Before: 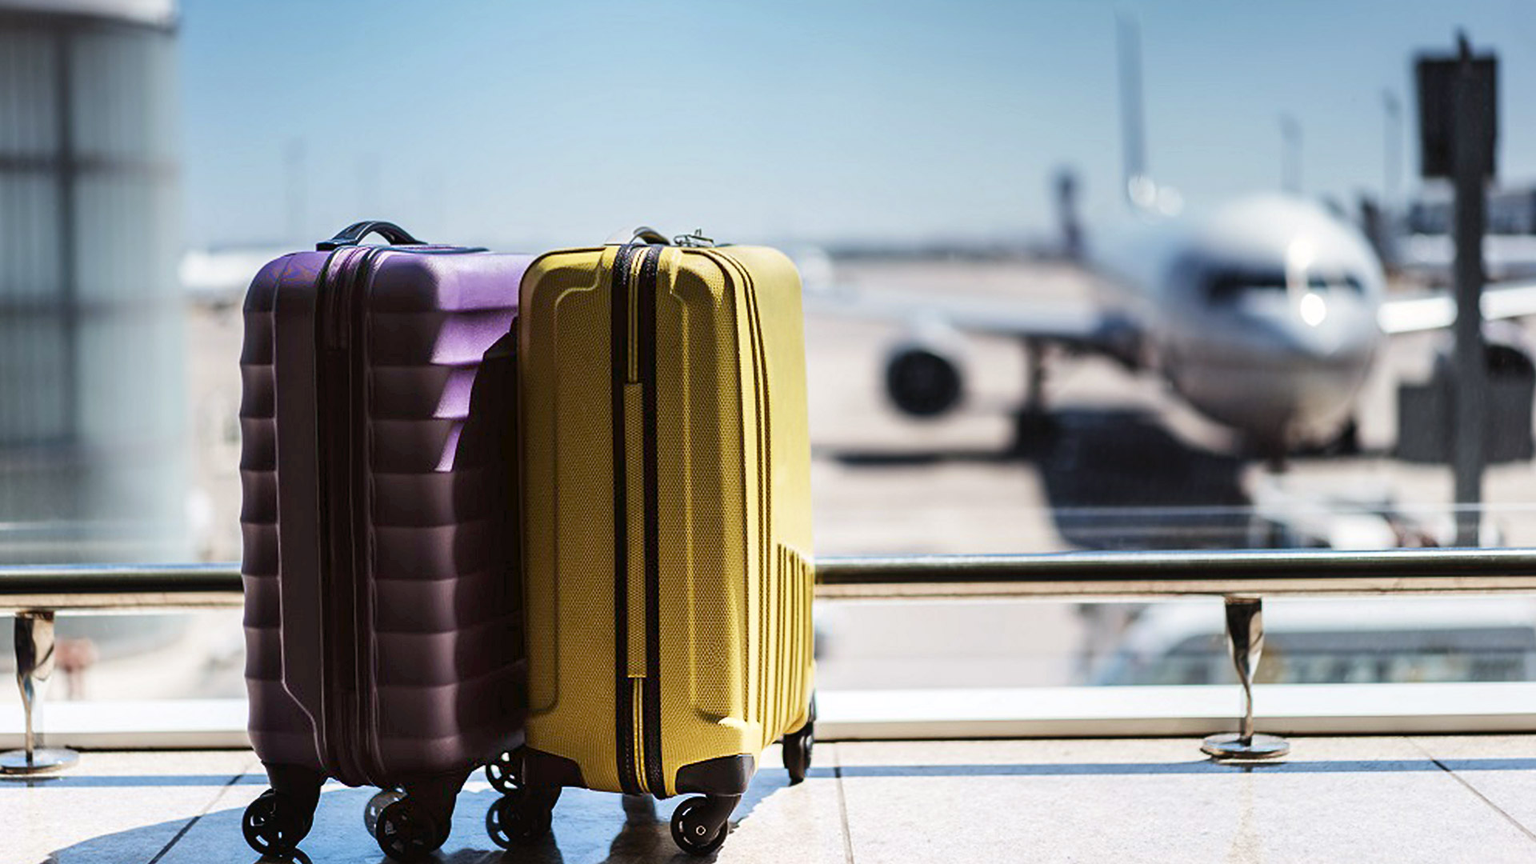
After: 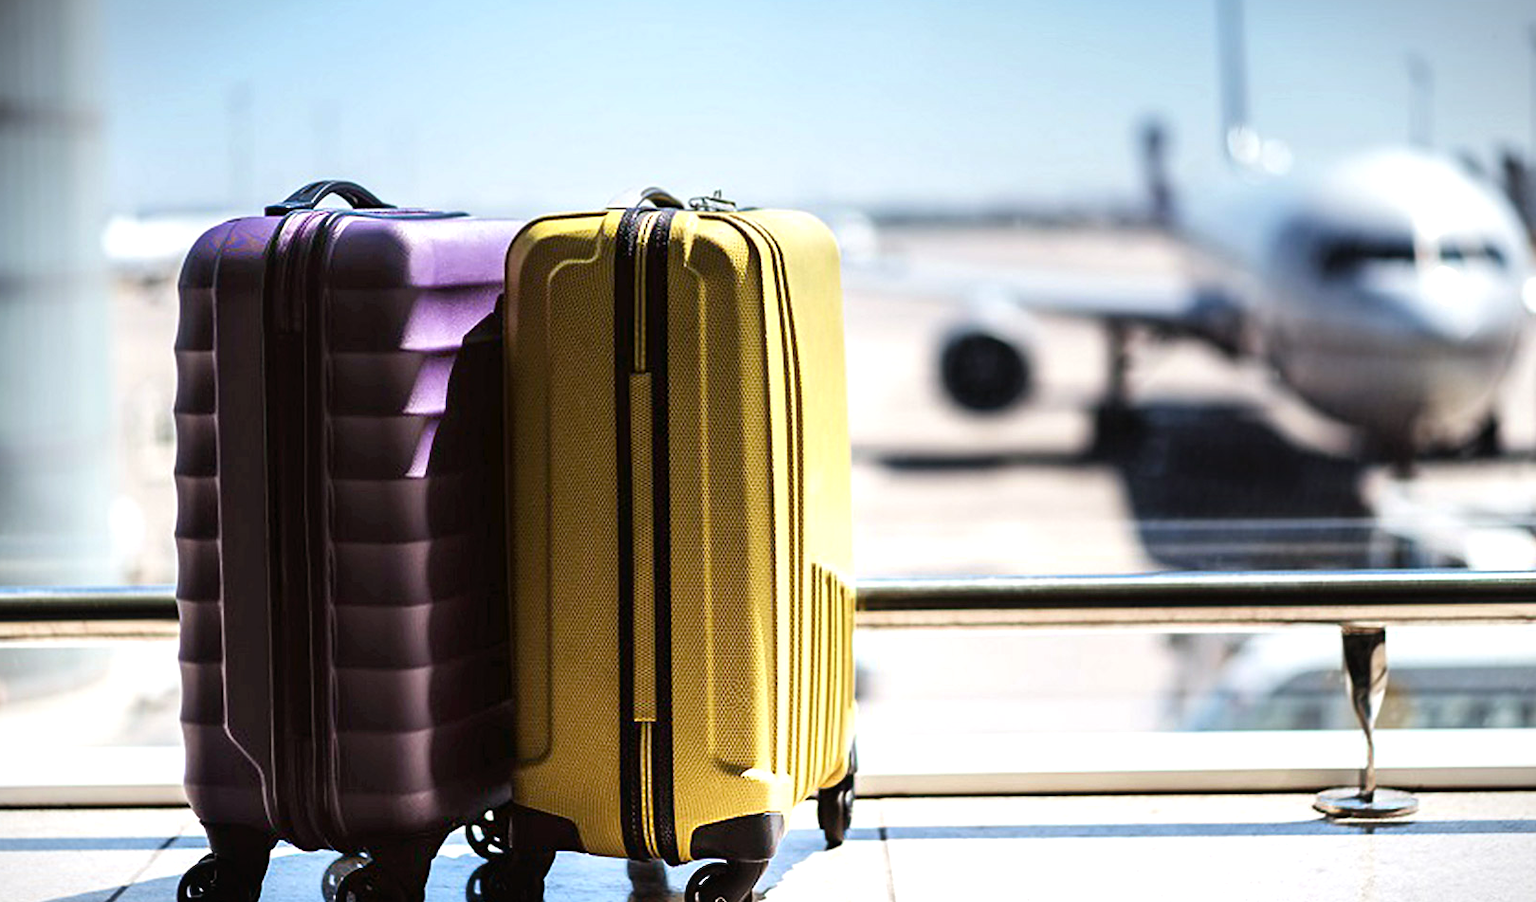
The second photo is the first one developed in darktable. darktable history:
crop: left 6.061%, top 7.99%, right 9.528%, bottom 3.831%
tone equalizer: -8 EV -0.411 EV, -7 EV -0.359 EV, -6 EV -0.329 EV, -5 EV -0.197 EV, -3 EV 0.223 EV, -2 EV 0.324 EV, -1 EV 0.391 EV, +0 EV 0.412 EV
vignetting: fall-off start 100.72%, width/height ratio 1.311
